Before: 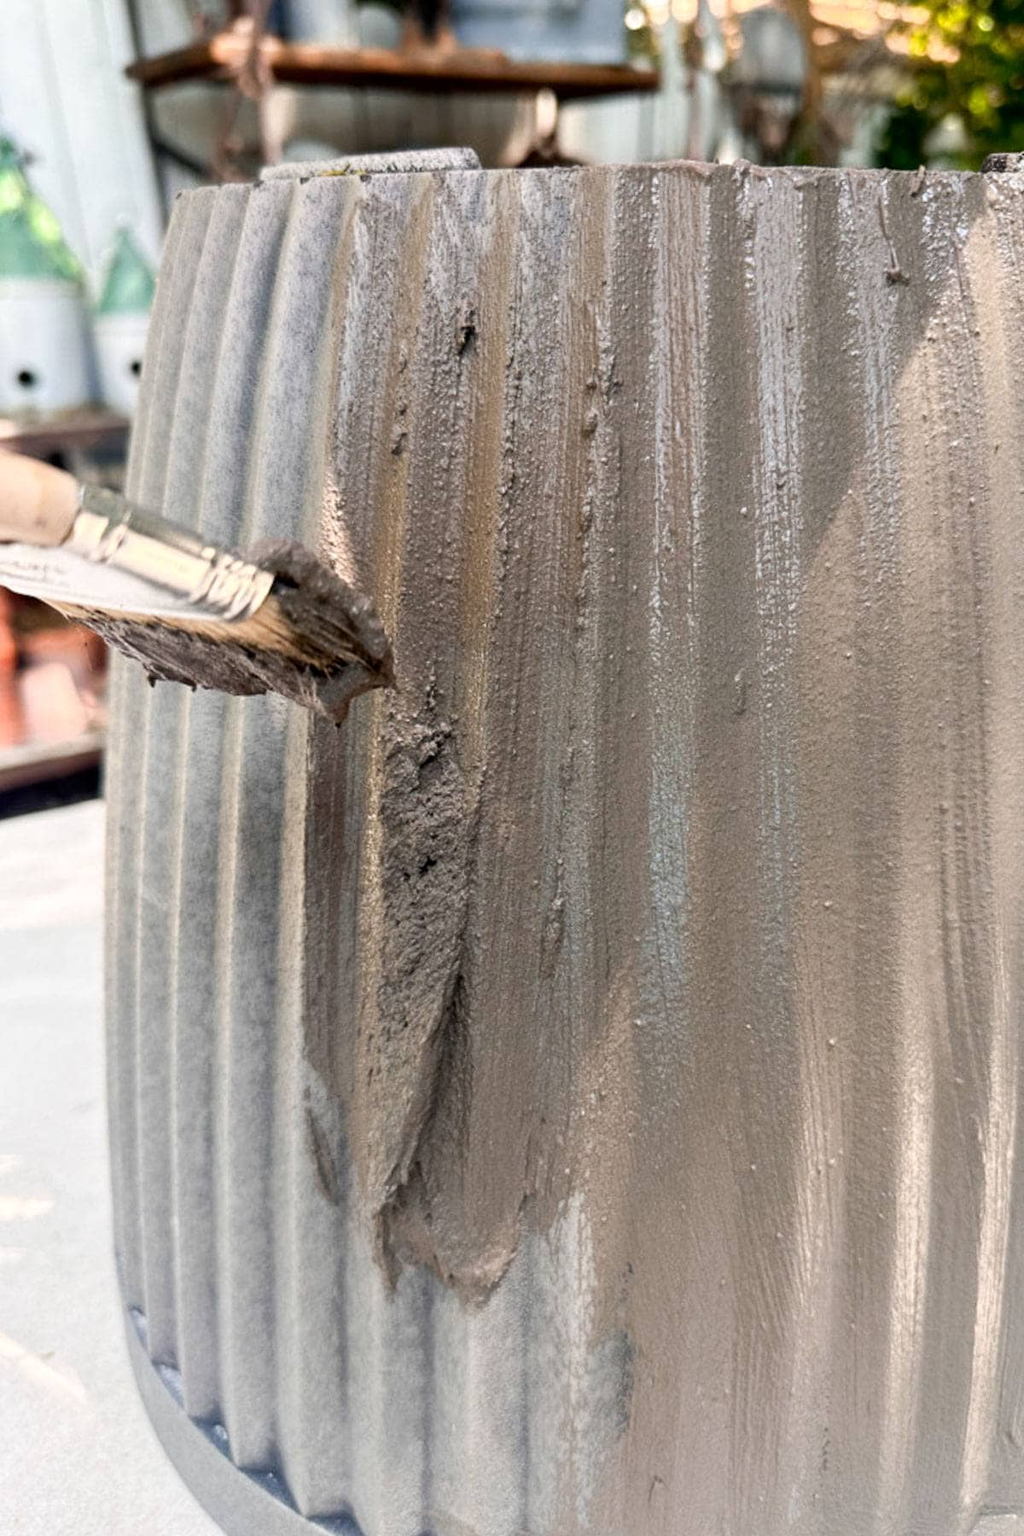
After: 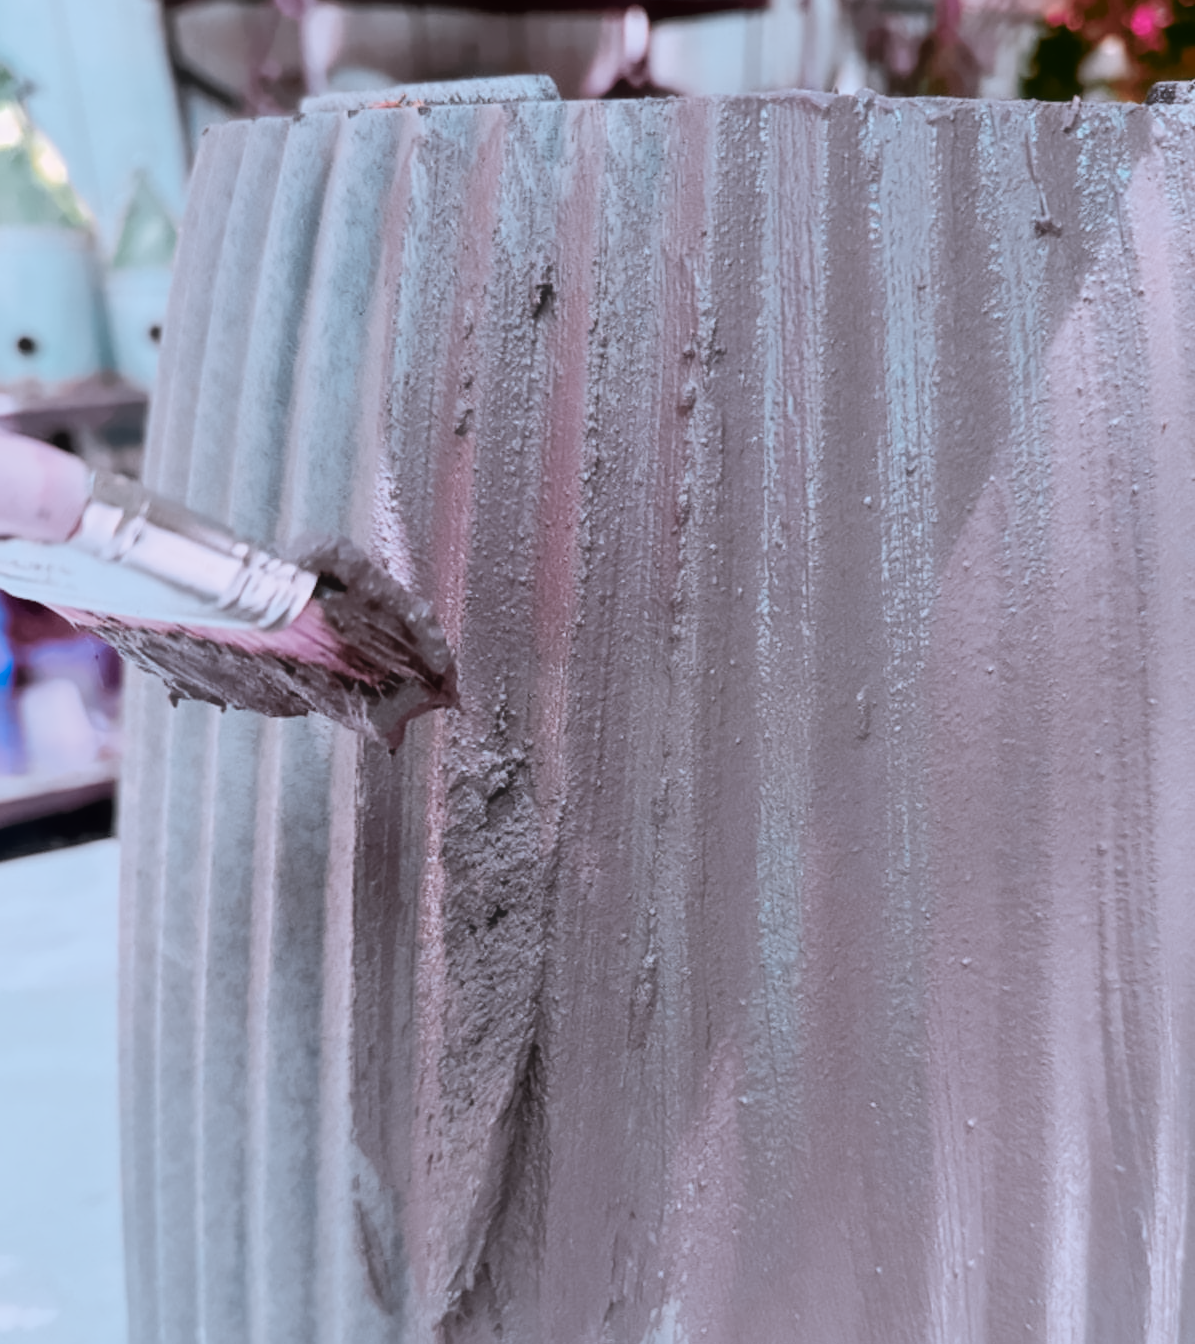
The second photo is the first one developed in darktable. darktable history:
crop: left 0.387%, top 5.469%, bottom 19.809%
color zones: curves: ch0 [(0.826, 0.353)]; ch1 [(0.242, 0.647) (0.889, 0.342)]; ch2 [(0.246, 0.089) (0.969, 0.068)]
color correction: highlights a* 15.46, highlights b* -20.56
denoise (profiled): patch size 2, strength 0.917, preserve shadows 1.02, bias correction -0.395, scattering 0.3, a [0, 0, 0], y [[0.5 ×7] ×4, [0.503, 0.998, 0.611, 0.451, 0.499, 0.537, 0.5], [0.5 ×7]]
surface blur: radius 20.21
haze removal: strength -0.09, distance 0.358
astrophoto denoise: patch size 3, strength 52%
tone curve: curves: ch0 [(0, 0) (0.641, 0.691) (1, 1)]
